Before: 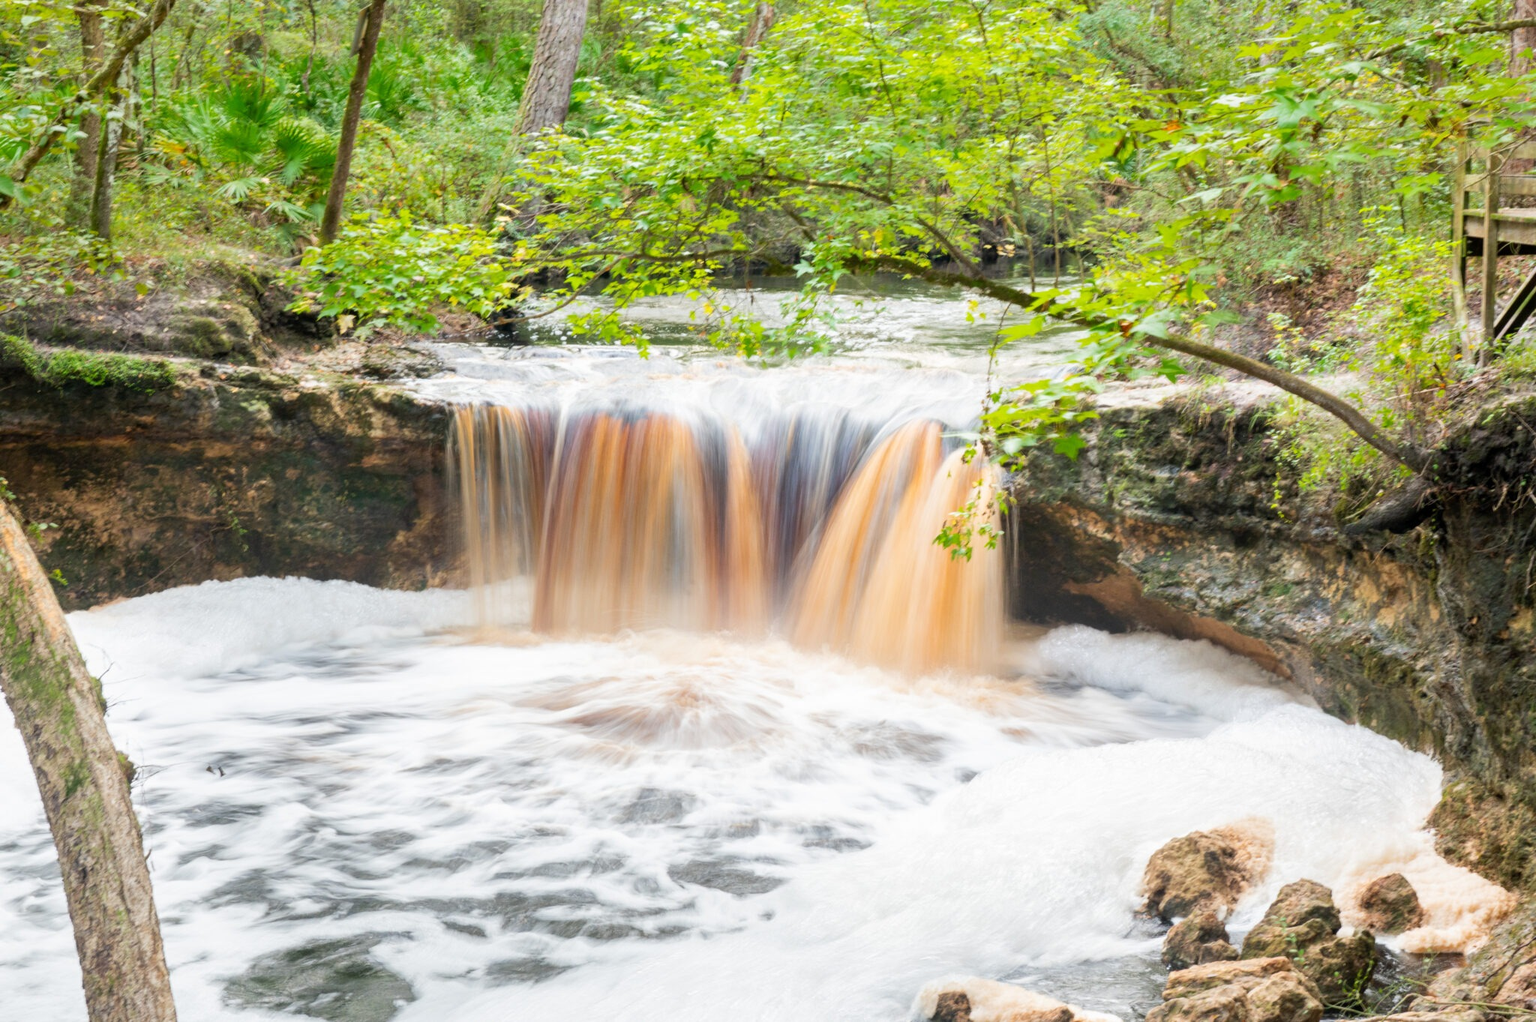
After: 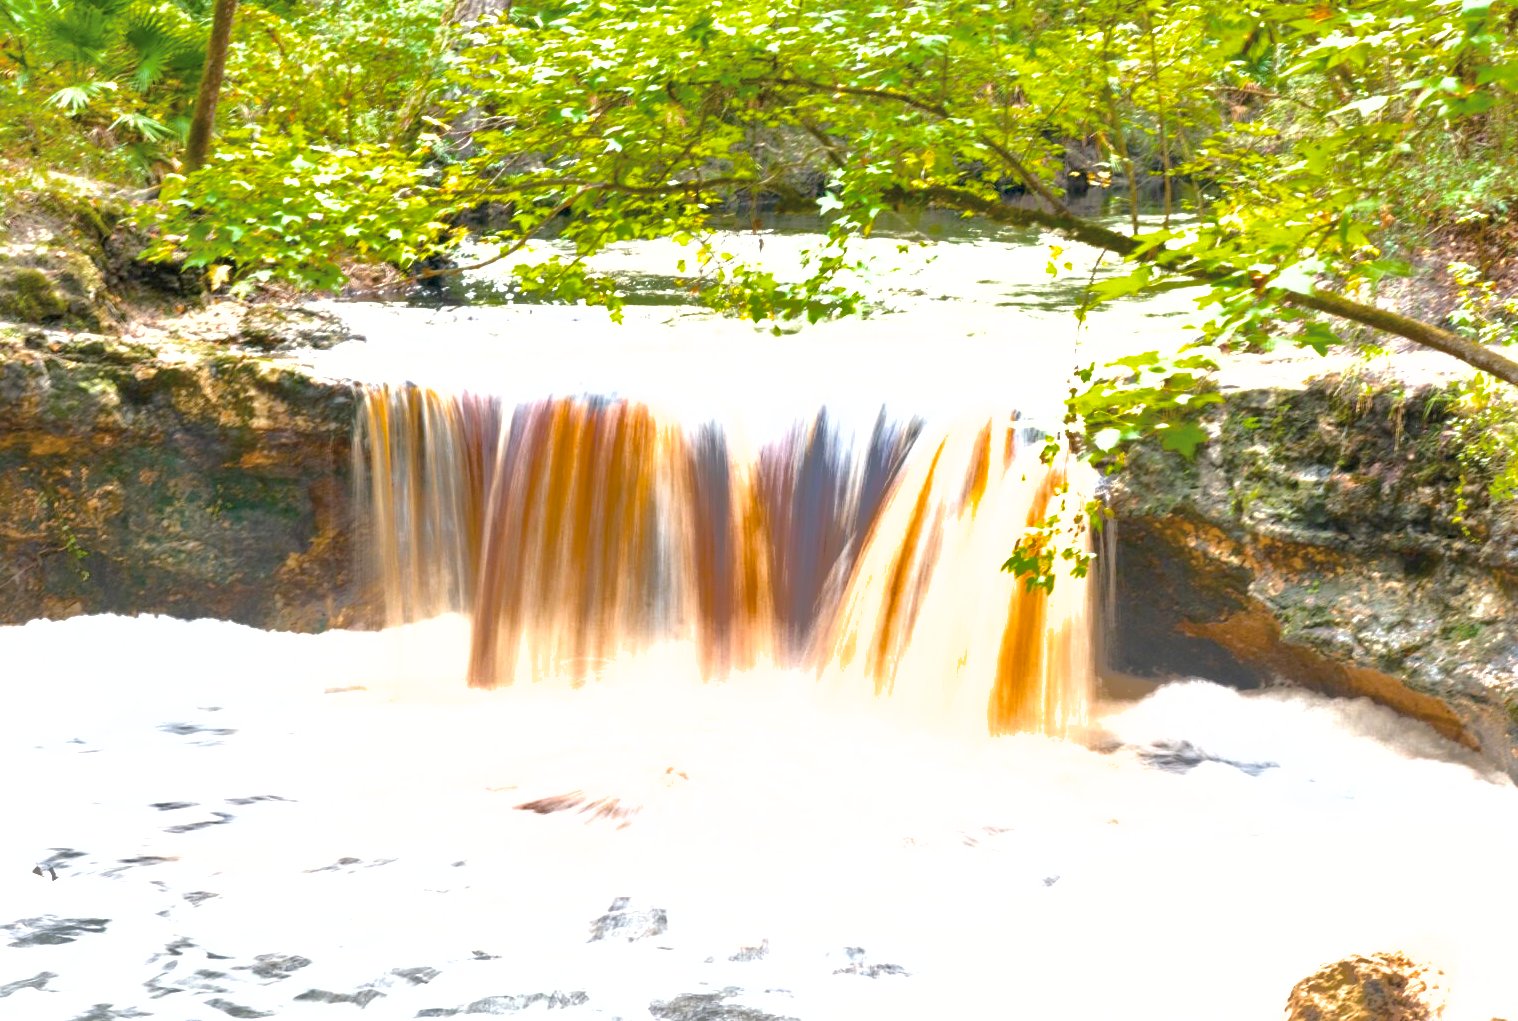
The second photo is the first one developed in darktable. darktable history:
color balance rgb: highlights gain › luminance 0.699%, highlights gain › chroma 0.482%, highlights gain › hue 42.62°, perceptual saturation grading › global saturation 35.868%, perceptual saturation grading › shadows 35.903%, global vibrance 16.526%, saturation formula JzAzBz (2021)
contrast brightness saturation: contrast 0.102, saturation -0.373
shadows and highlights: highlights -59.93
crop and rotate: left 11.825%, top 11.386%, right 14.045%, bottom 13.65%
exposure: black level correction 0, exposure 1.099 EV, compensate highlight preservation false
color zones: curves: ch0 [(0, 0.5) (0.143, 0.5) (0.286, 0.5) (0.429, 0.5) (0.62, 0.489) (0.714, 0.445) (0.844, 0.496) (1, 0.5)]; ch1 [(0, 0.5) (0.143, 0.5) (0.286, 0.5) (0.429, 0.5) (0.571, 0.5) (0.714, 0.523) (0.857, 0.5) (1, 0.5)]
